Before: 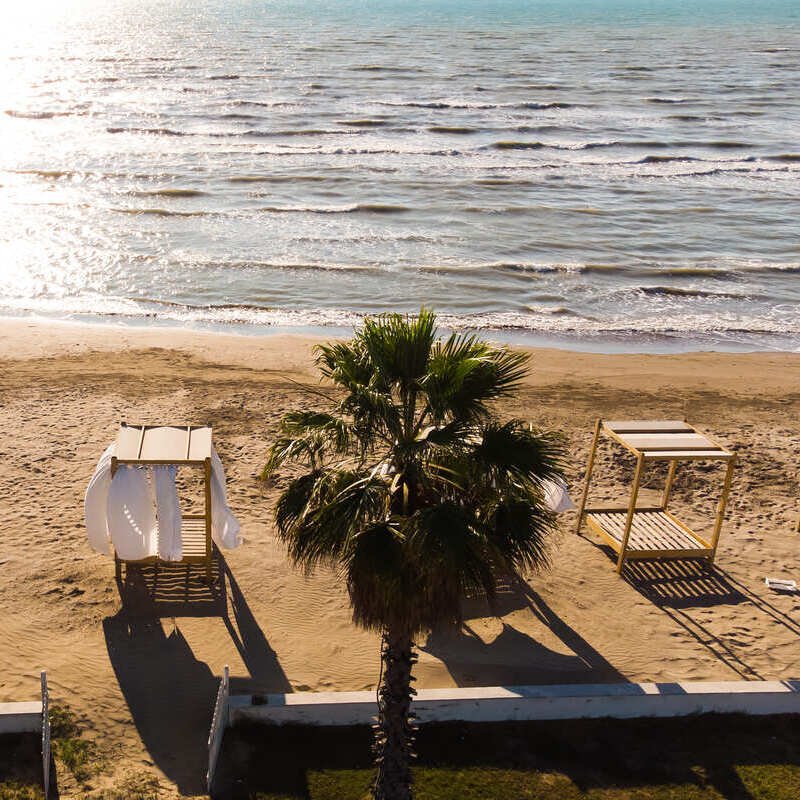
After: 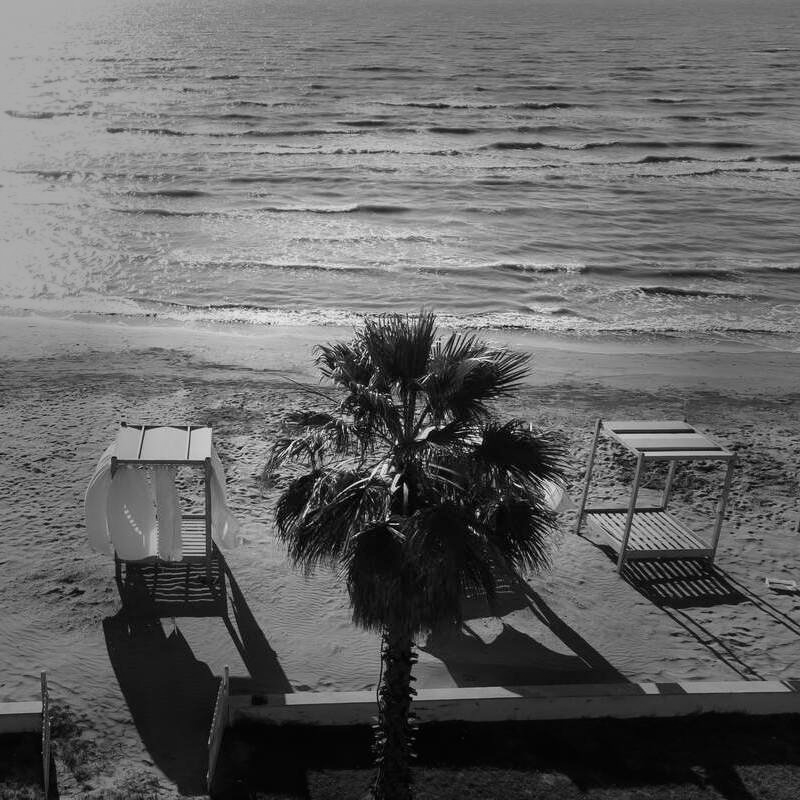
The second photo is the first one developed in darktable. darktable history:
white balance: red 0.924, blue 1.095
monochrome: a -74.22, b 78.2
vignetting: fall-off start 40%, fall-off radius 40%
